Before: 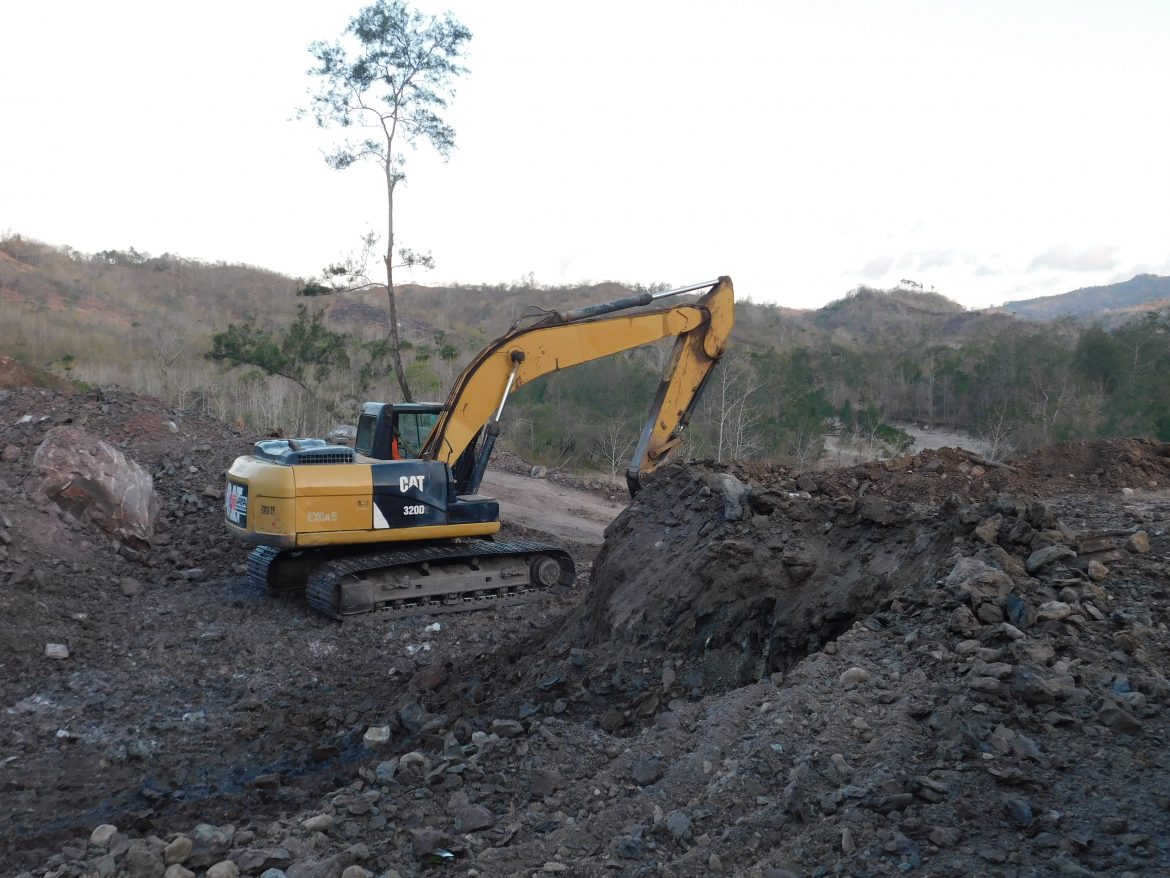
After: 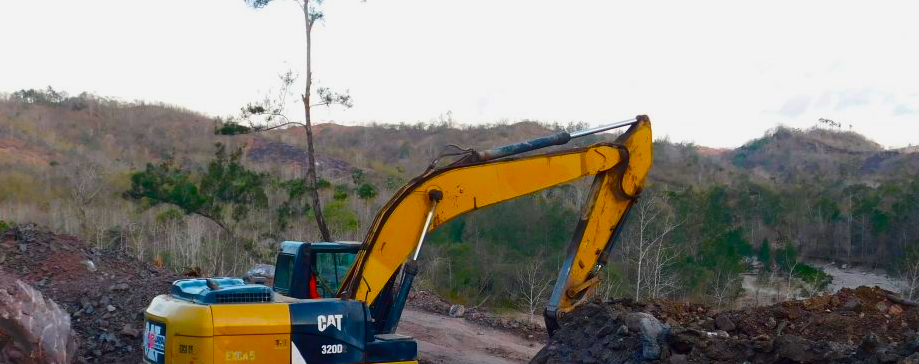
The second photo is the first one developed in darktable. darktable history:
color balance: input saturation 134.34%, contrast -10.04%, contrast fulcrum 19.67%, output saturation 133.51%
contrast brightness saturation: contrast 0.19, brightness -0.11, saturation 0.21
crop: left 7.036%, top 18.398%, right 14.379%, bottom 40.043%
